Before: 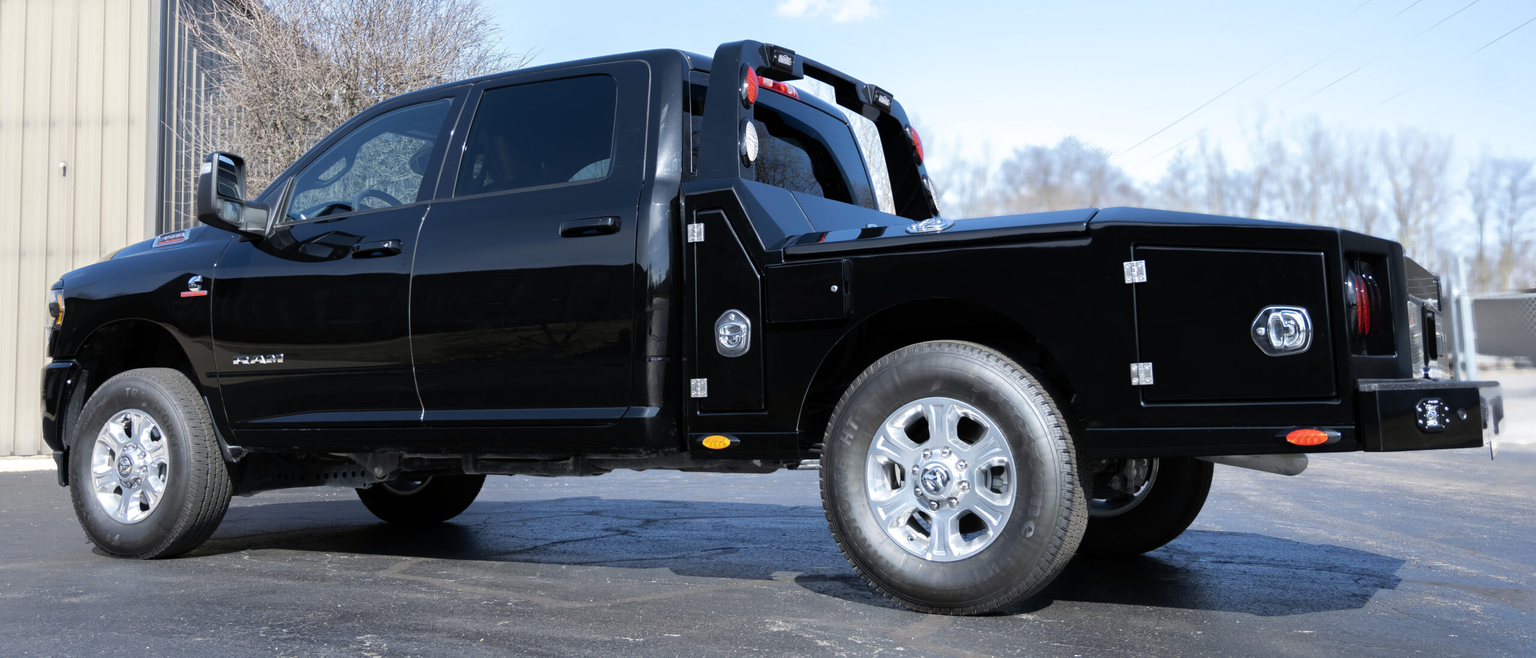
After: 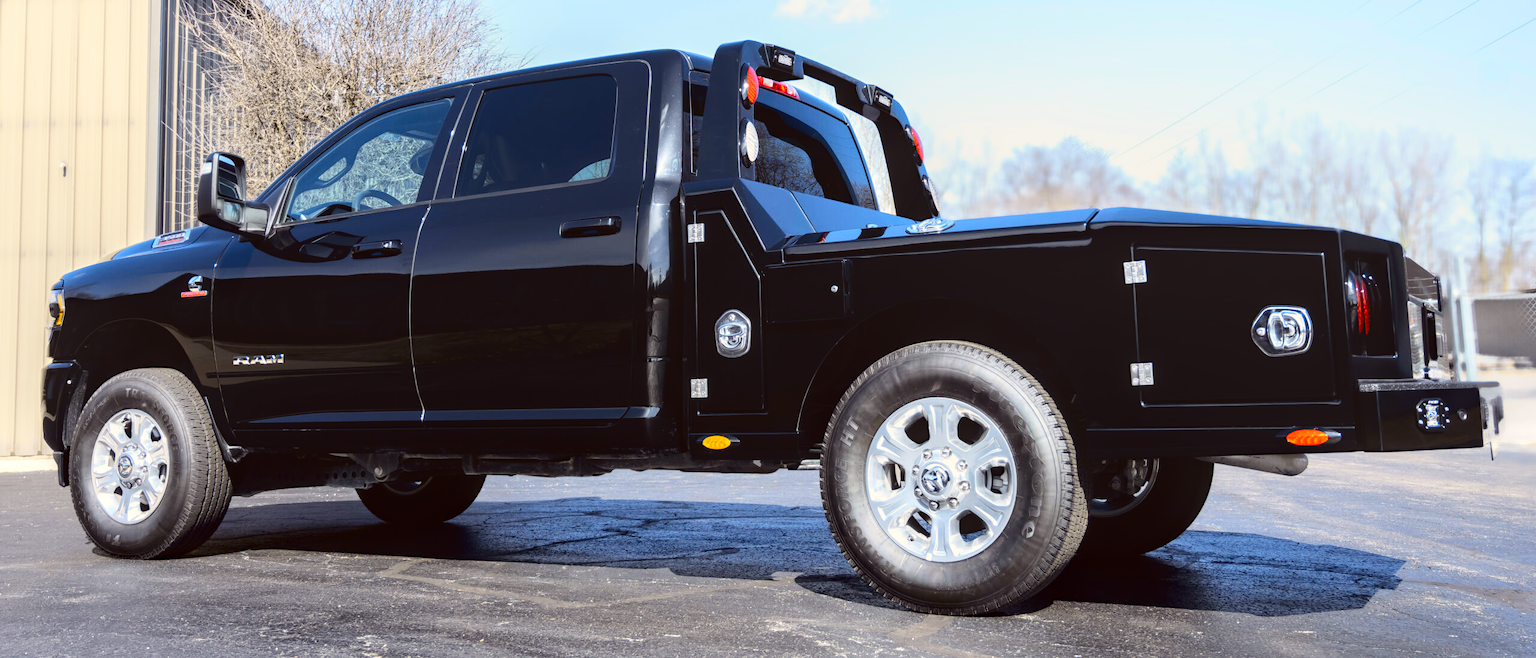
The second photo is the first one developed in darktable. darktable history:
color correction: highlights a* -0.95, highlights b* 4.5, shadows a* 3.55
tone curve: curves: ch0 [(0.003, 0.023) (0.071, 0.052) (0.236, 0.197) (0.466, 0.557) (0.631, 0.764) (0.806, 0.906) (1, 1)]; ch1 [(0, 0) (0.262, 0.227) (0.417, 0.386) (0.469, 0.467) (0.502, 0.51) (0.528, 0.521) (0.573, 0.555) (0.605, 0.621) (0.644, 0.671) (0.686, 0.728) (0.994, 0.987)]; ch2 [(0, 0) (0.262, 0.188) (0.385, 0.353) (0.427, 0.424) (0.495, 0.502) (0.531, 0.555) (0.583, 0.632) (0.644, 0.748) (1, 1)], color space Lab, independent channels, preserve colors none
local contrast: on, module defaults
